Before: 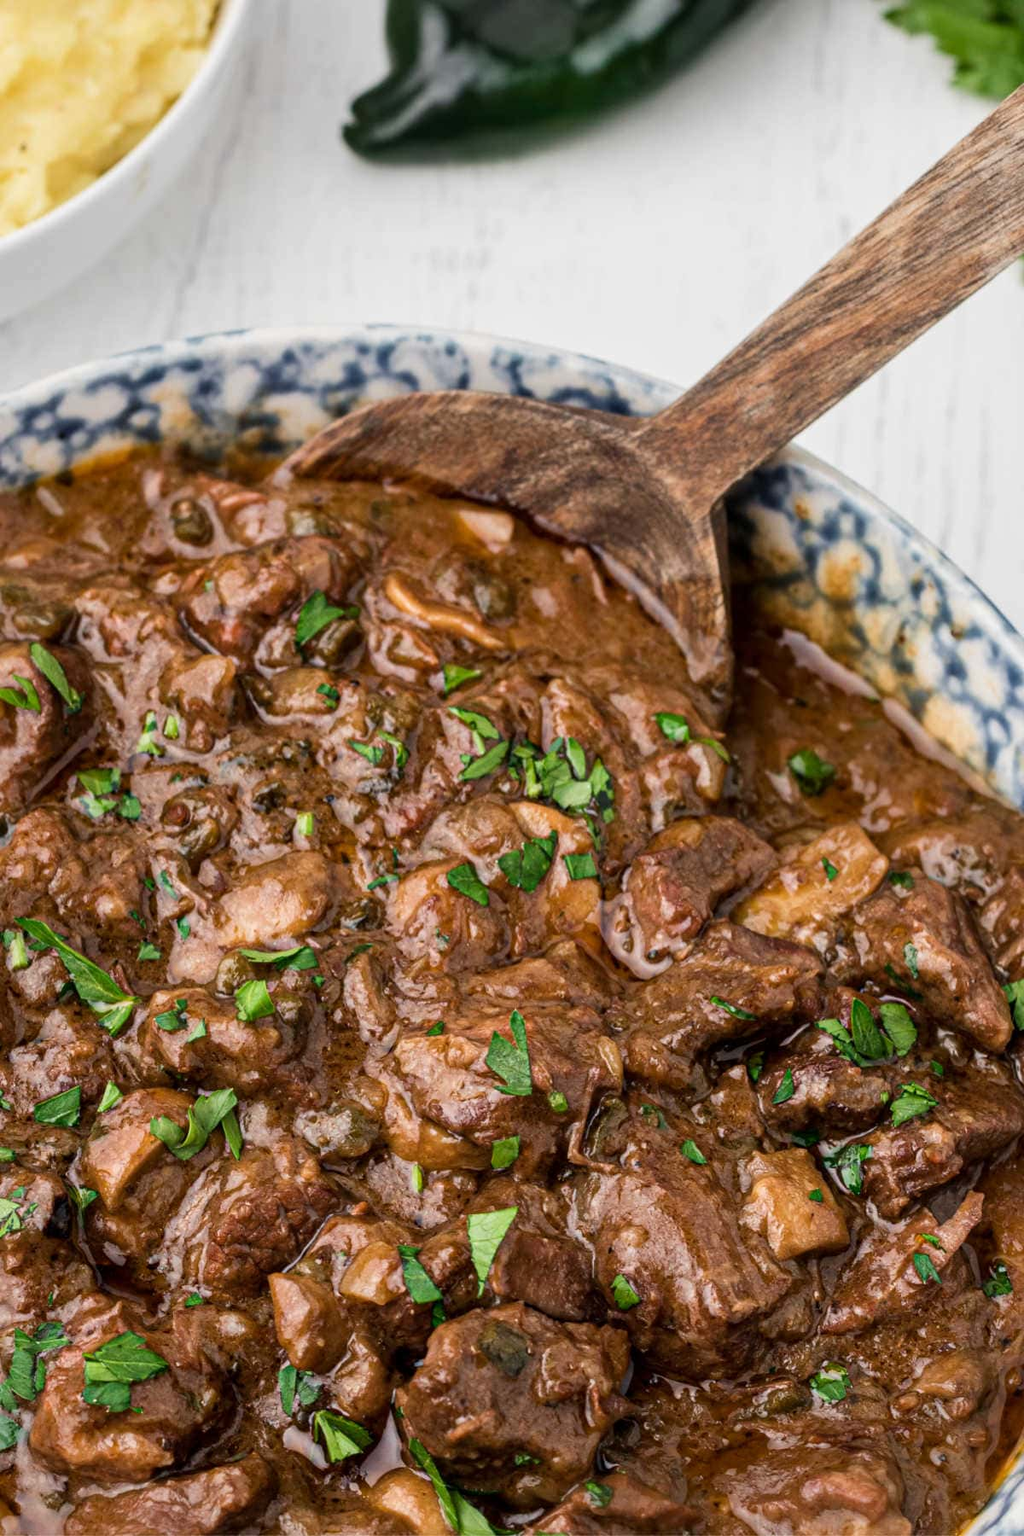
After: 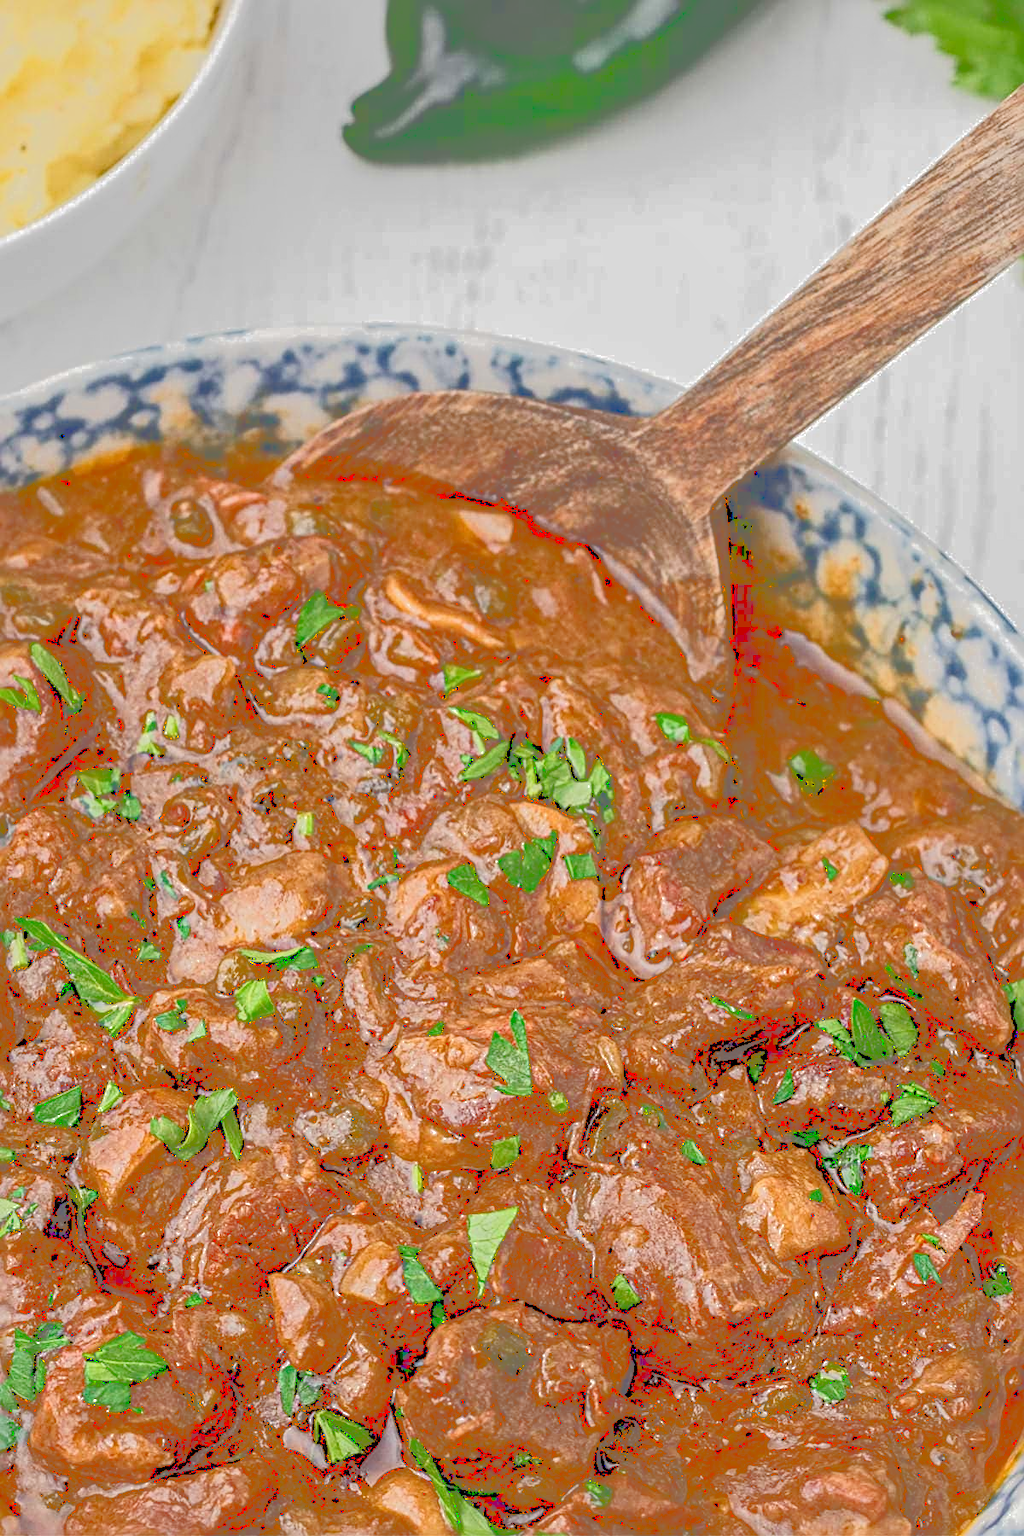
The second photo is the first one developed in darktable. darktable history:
tone curve: curves: ch0 [(0, 0) (0.003, 0.43) (0.011, 0.433) (0.025, 0.434) (0.044, 0.436) (0.069, 0.439) (0.1, 0.442) (0.136, 0.446) (0.177, 0.449) (0.224, 0.454) (0.277, 0.462) (0.335, 0.488) (0.399, 0.524) (0.468, 0.566) (0.543, 0.615) (0.623, 0.666) (0.709, 0.718) (0.801, 0.761) (0.898, 0.801) (1, 1)]
local contrast: highlights 4%, shadows 1%, detail 133%
sharpen: radius 2.982, amount 0.761
